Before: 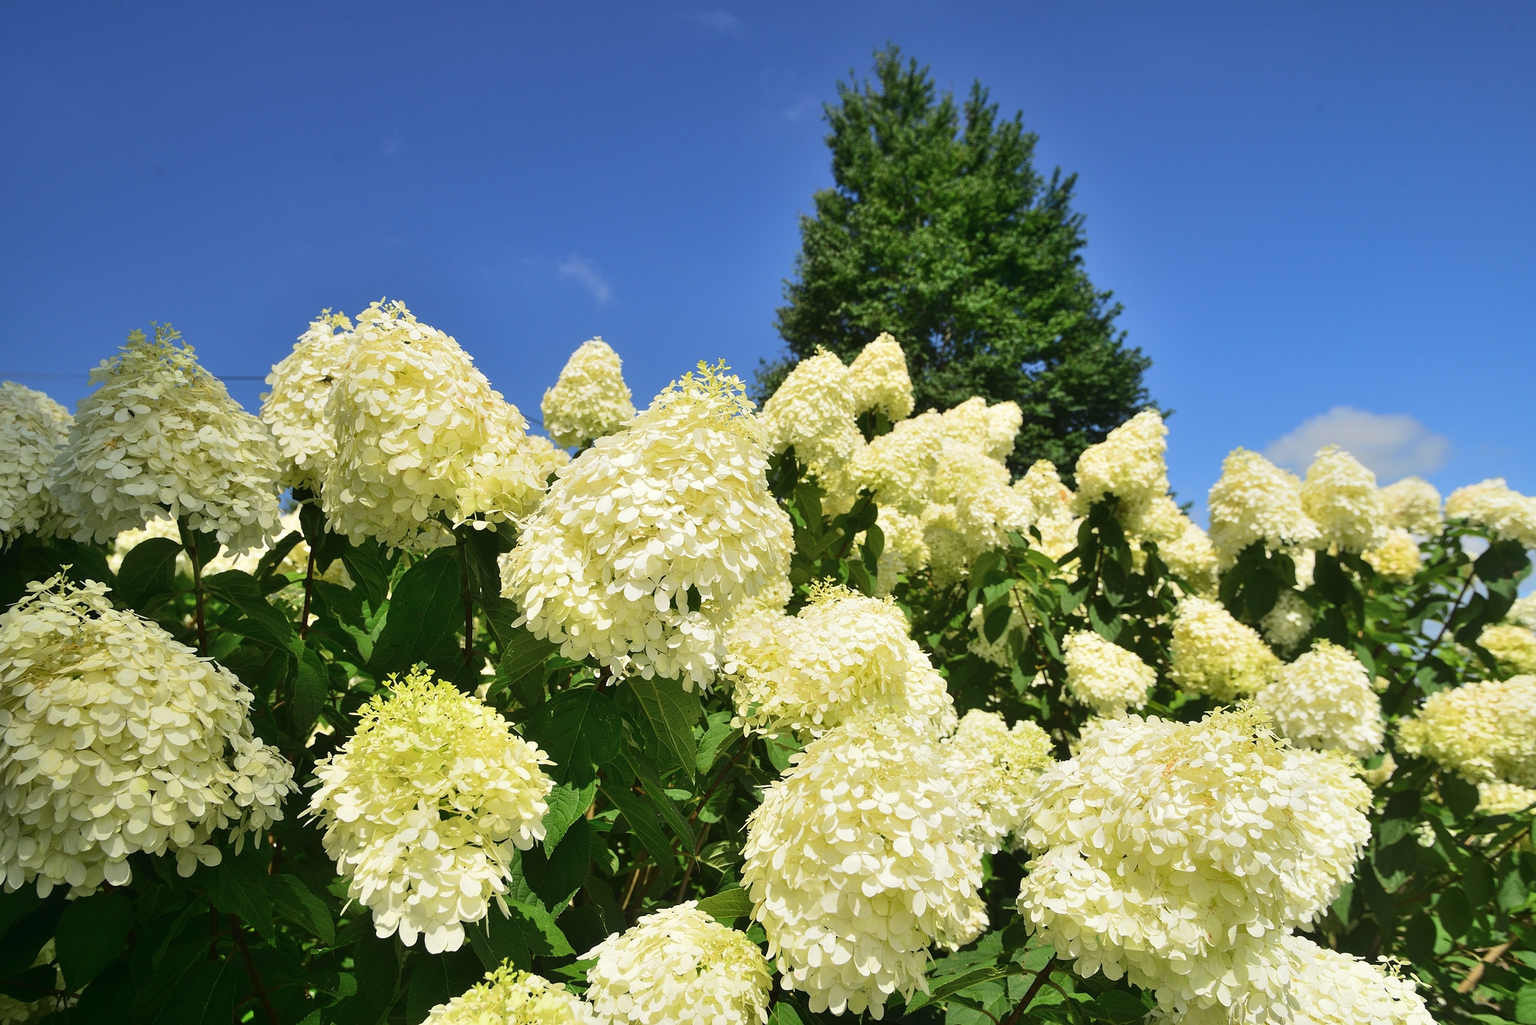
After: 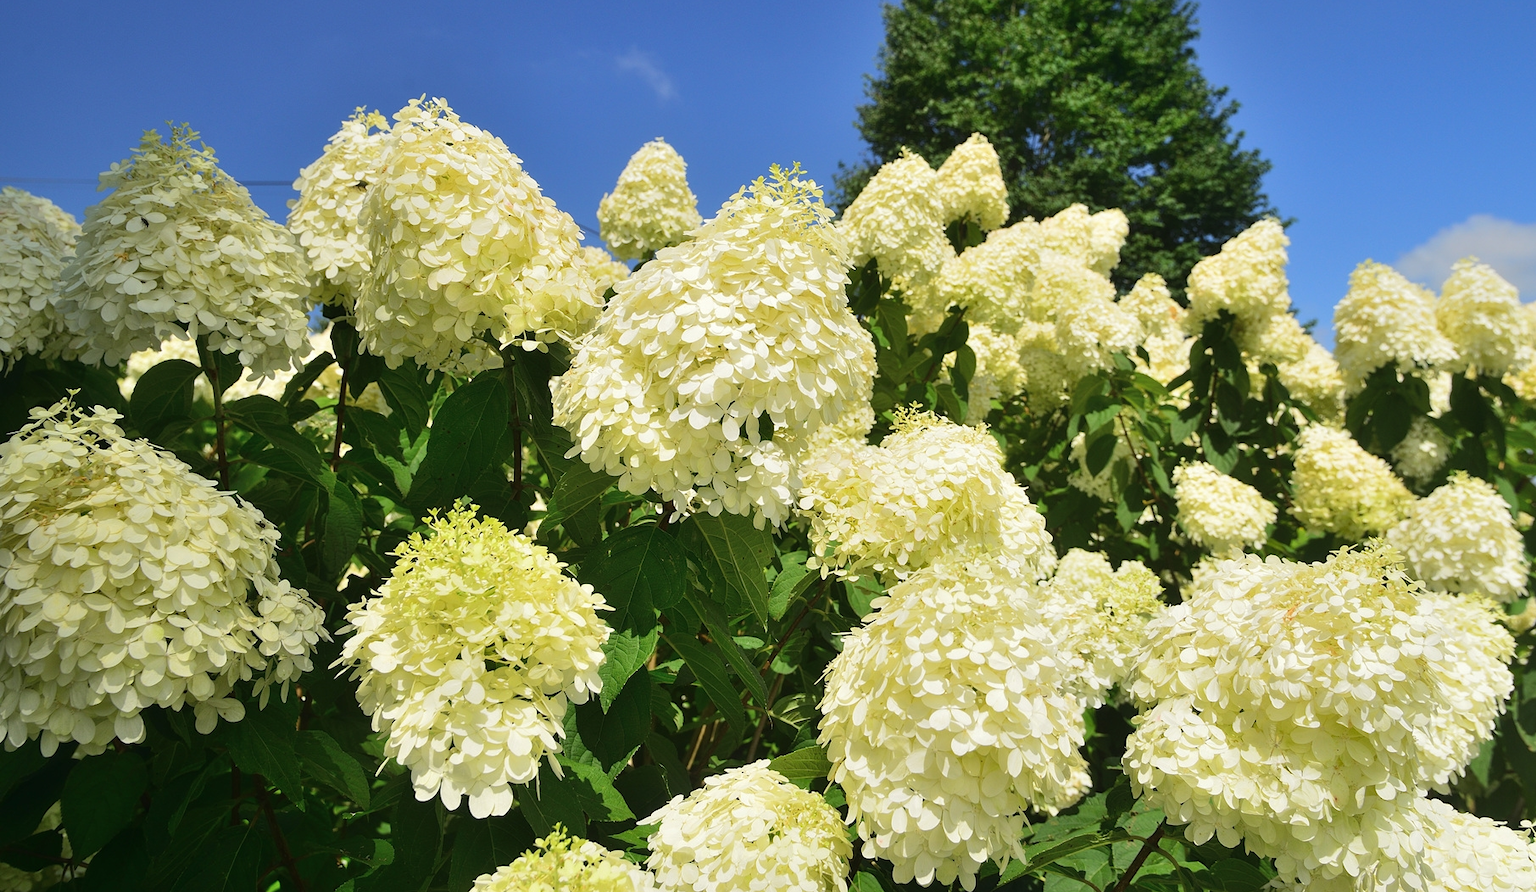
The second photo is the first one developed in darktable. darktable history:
crop: top 20.751%, right 9.367%, bottom 0.269%
shadows and highlights: radius 126.99, shadows 21.1, highlights -22.38, low approximation 0.01
